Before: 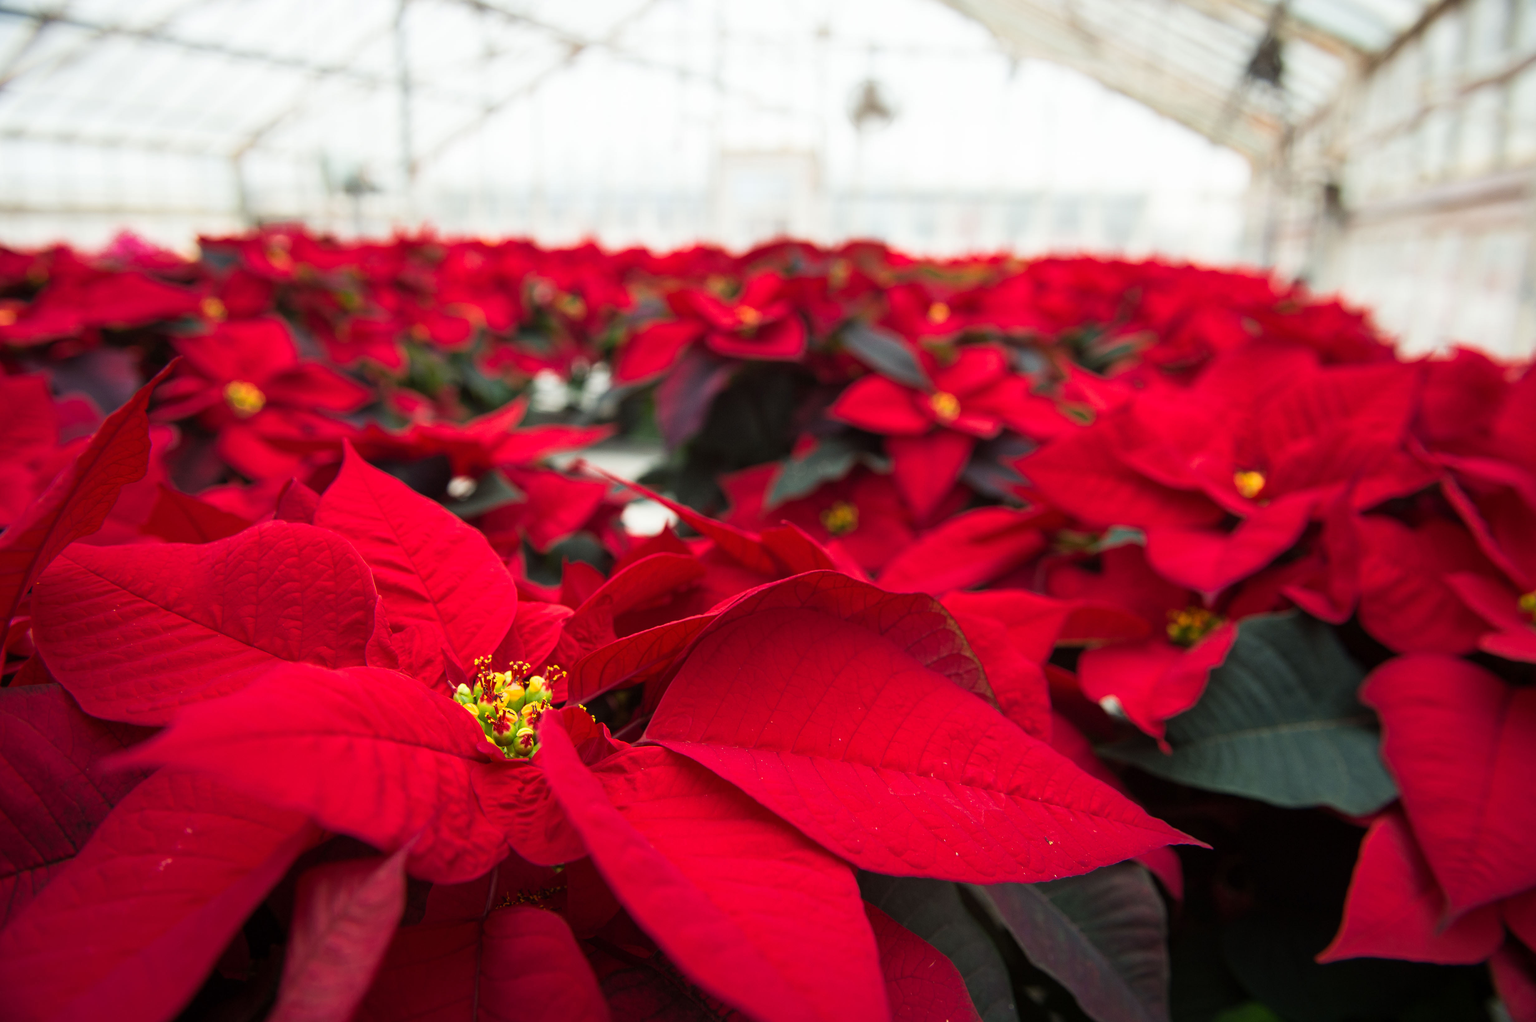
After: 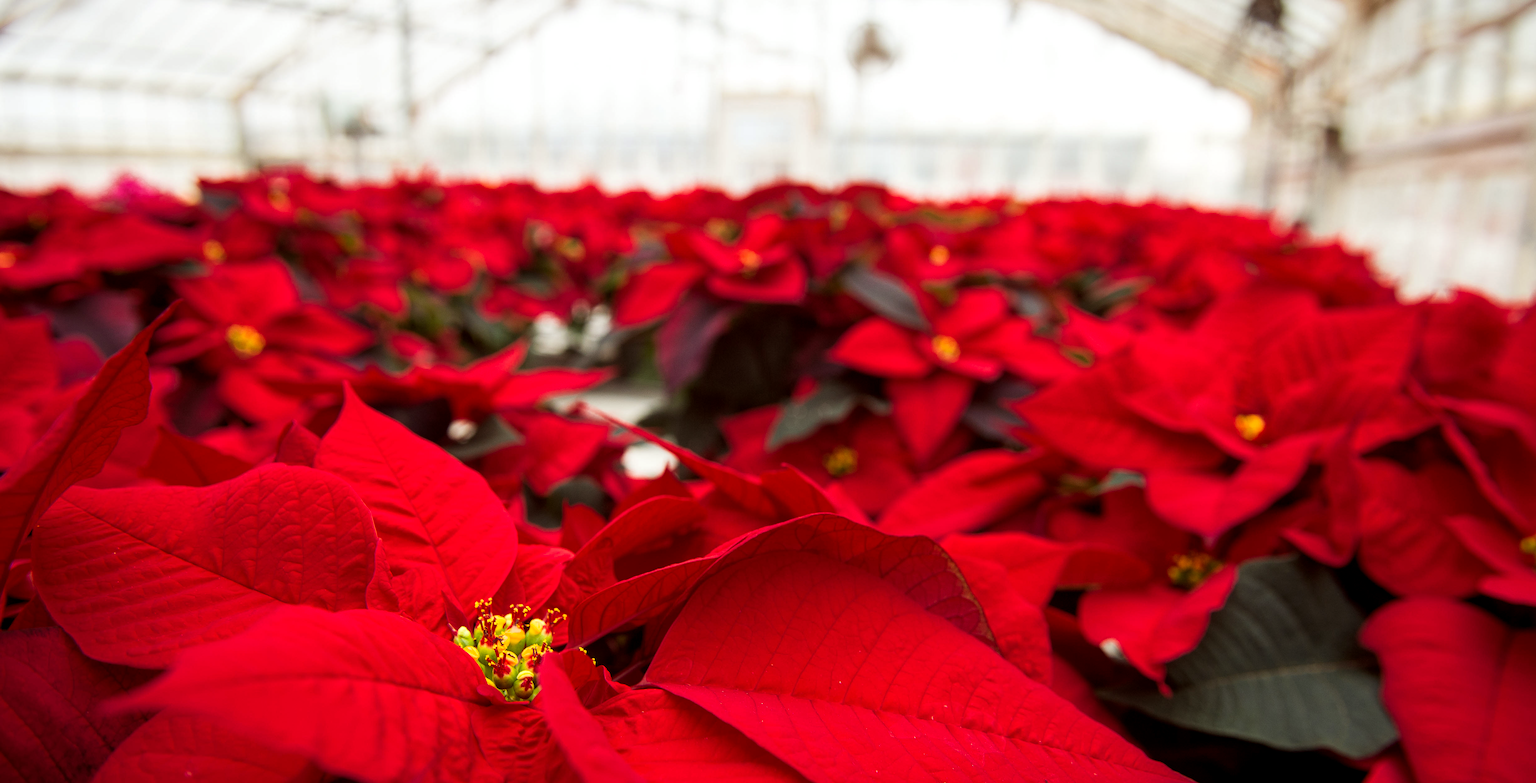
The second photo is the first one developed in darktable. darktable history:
local contrast: highlights 100%, shadows 100%, detail 120%, midtone range 0.2
crop: top 5.667%, bottom 17.637%
rgb levels: mode RGB, independent channels, levels [[0, 0.5, 1], [0, 0.521, 1], [0, 0.536, 1]]
